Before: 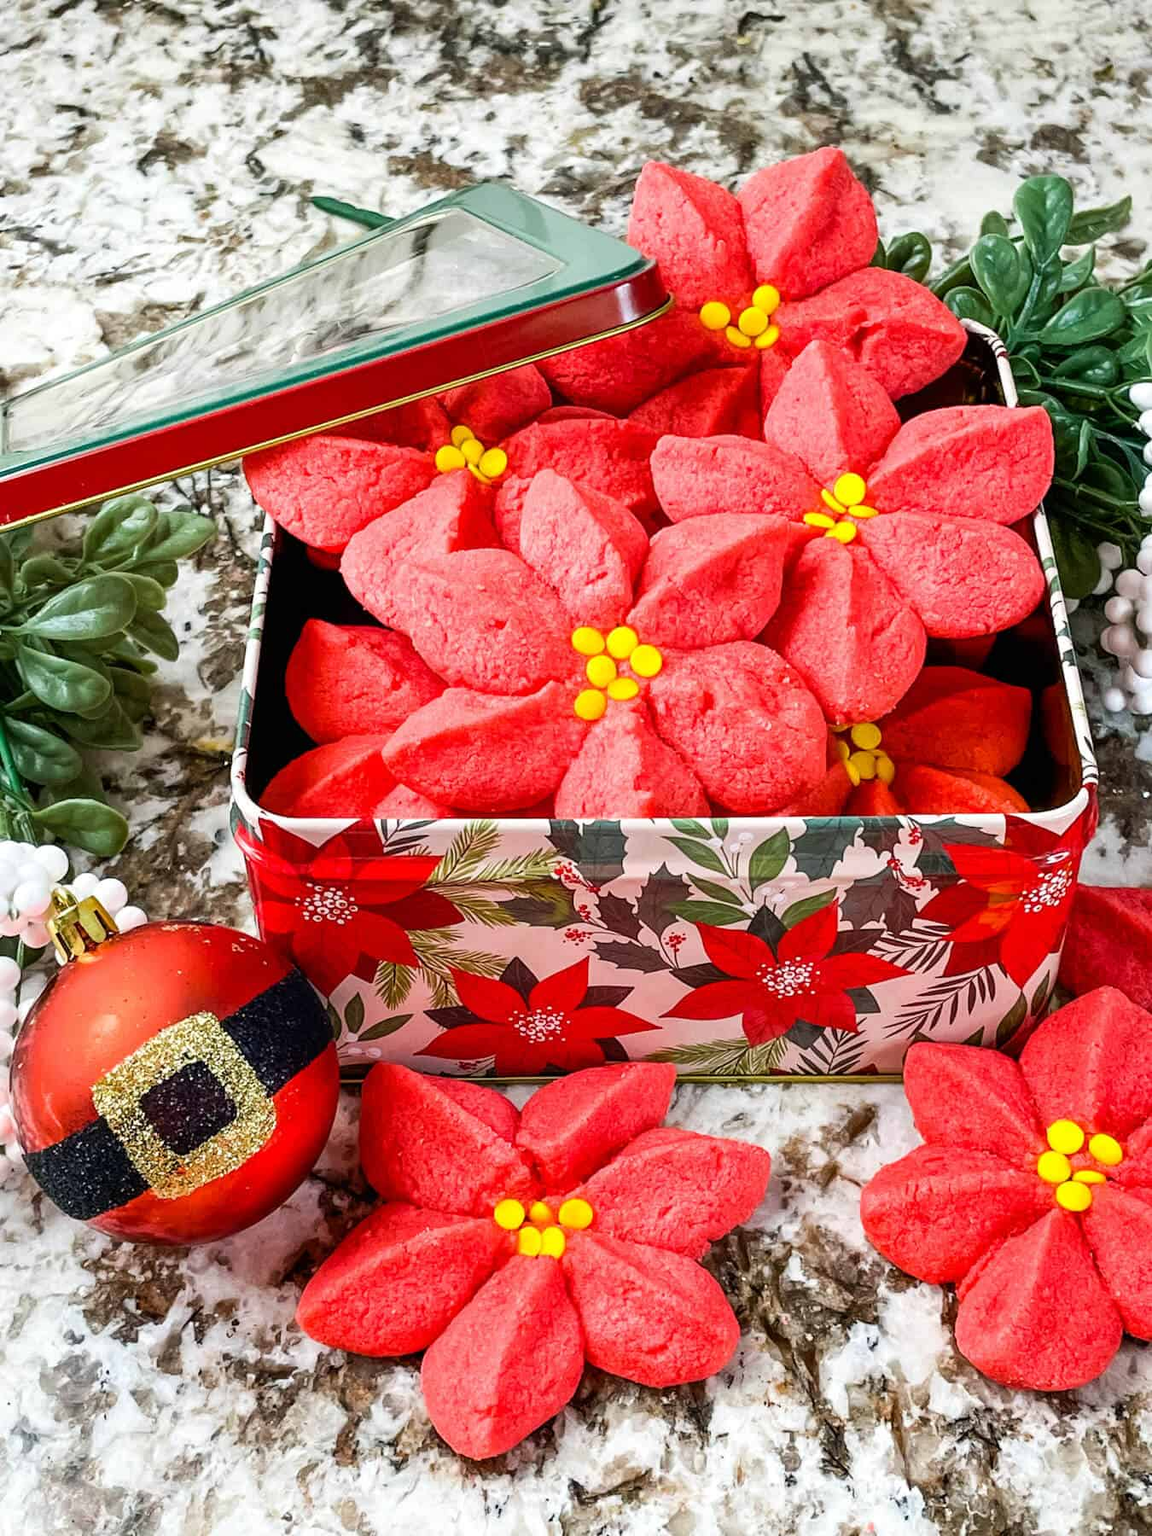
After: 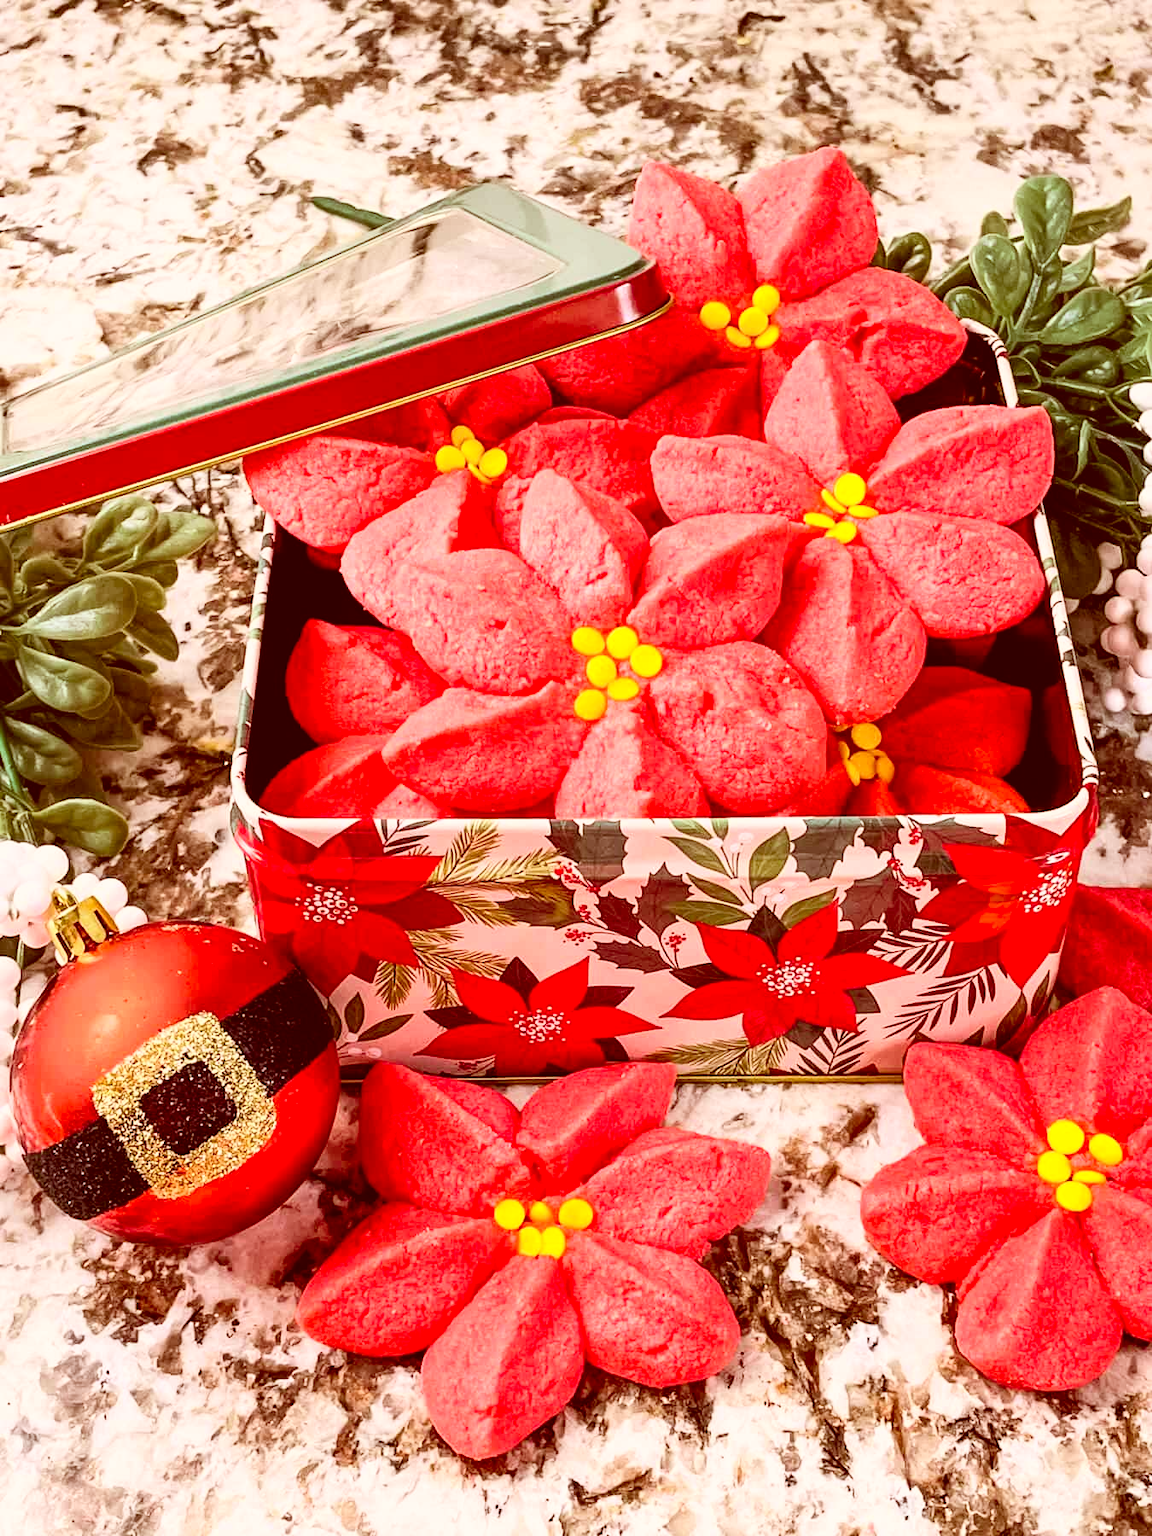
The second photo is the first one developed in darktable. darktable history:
contrast brightness saturation: contrast 0.2, brightness 0.16, saturation 0.22
color correction: highlights a* 9.03, highlights b* 8.71, shadows a* 40, shadows b* 40, saturation 0.8
exposure: compensate highlight preservation false
